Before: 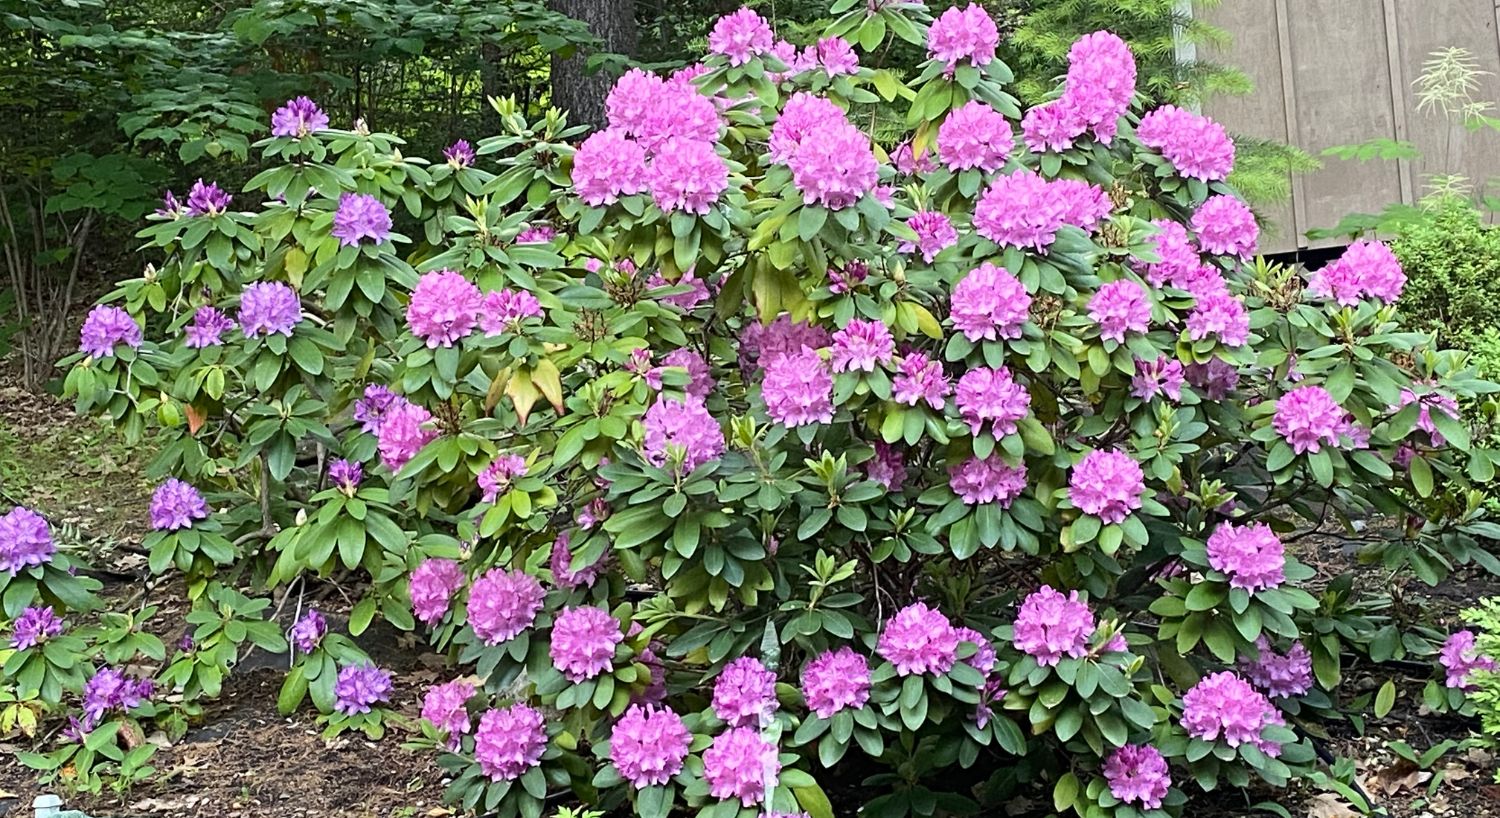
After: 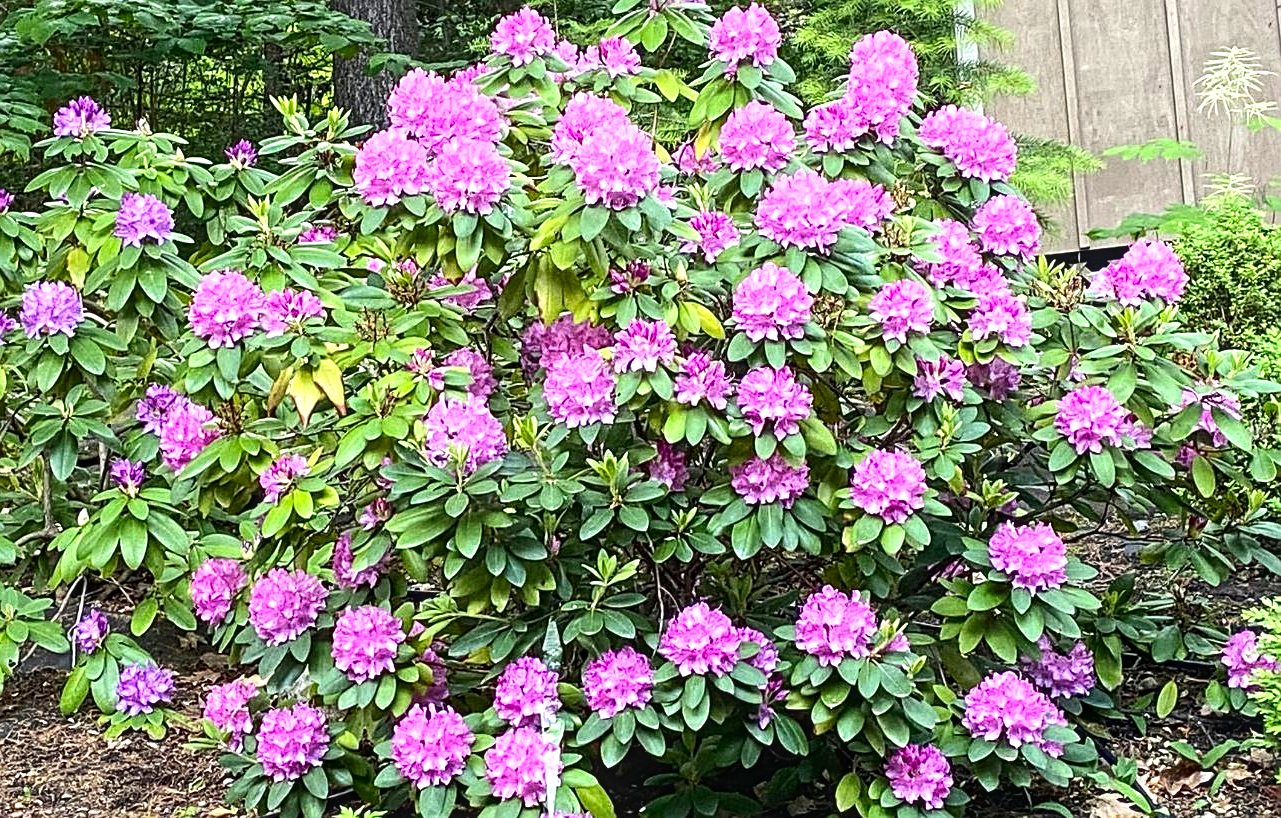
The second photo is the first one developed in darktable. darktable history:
exposure: exposure 0.565 EV
sharpen: on, module defaults
contrast brightness saturation: contrast 0.126, brightness -0.046, saturation 0.165
local contrast: on, module defaults
crop and rotate: left 14.581%
